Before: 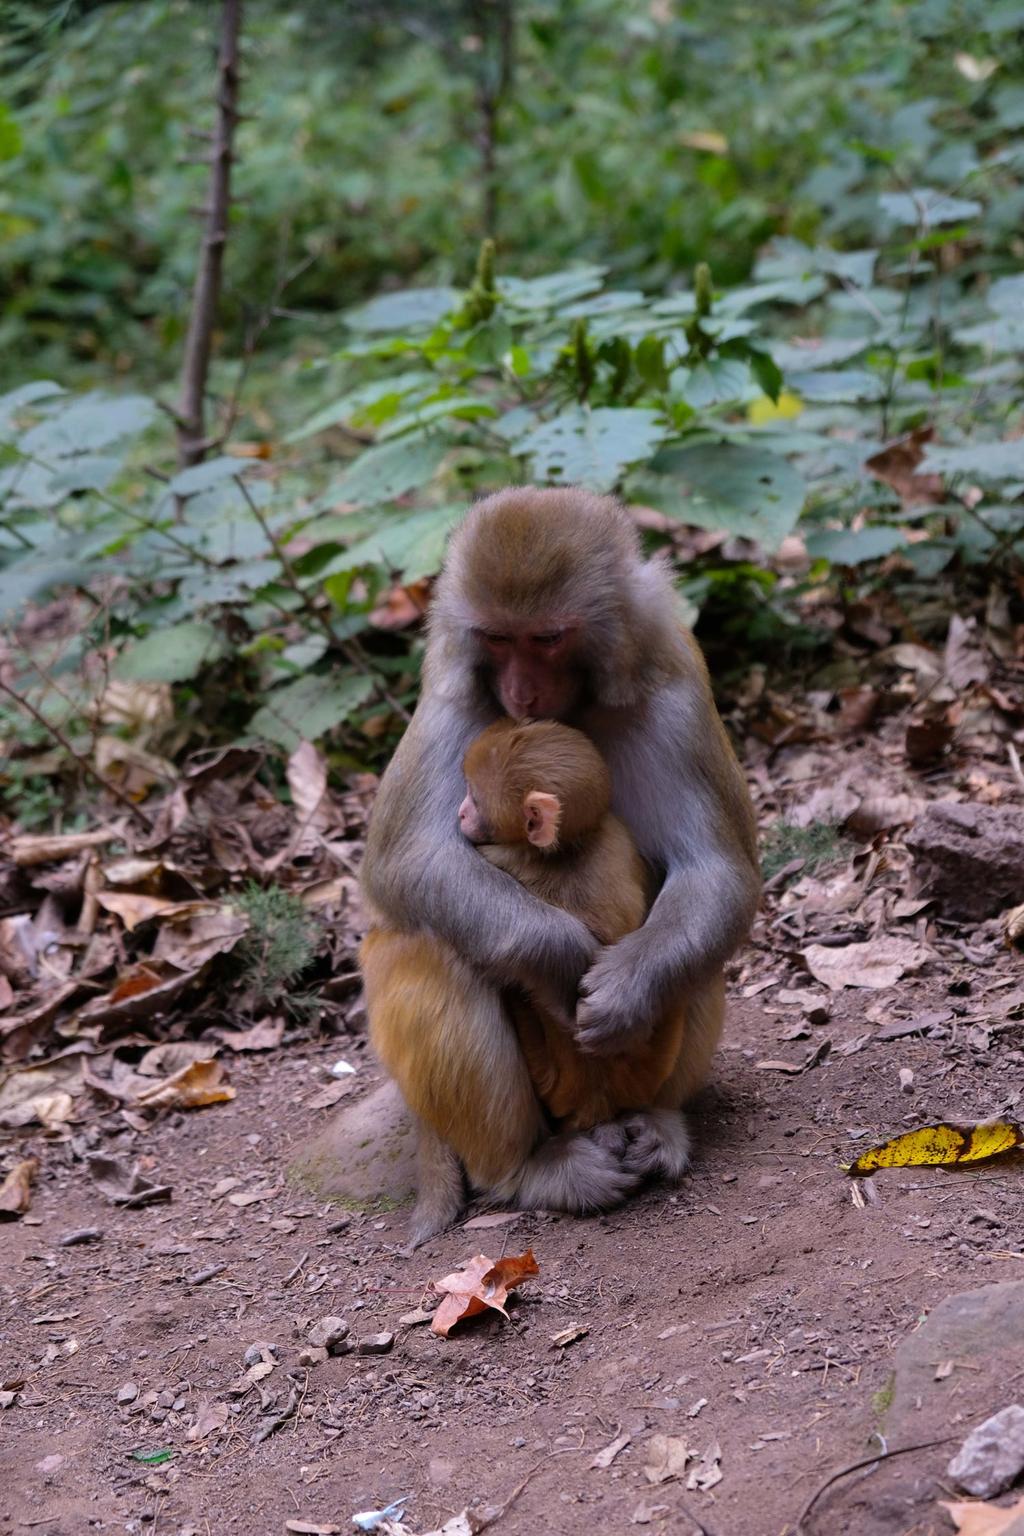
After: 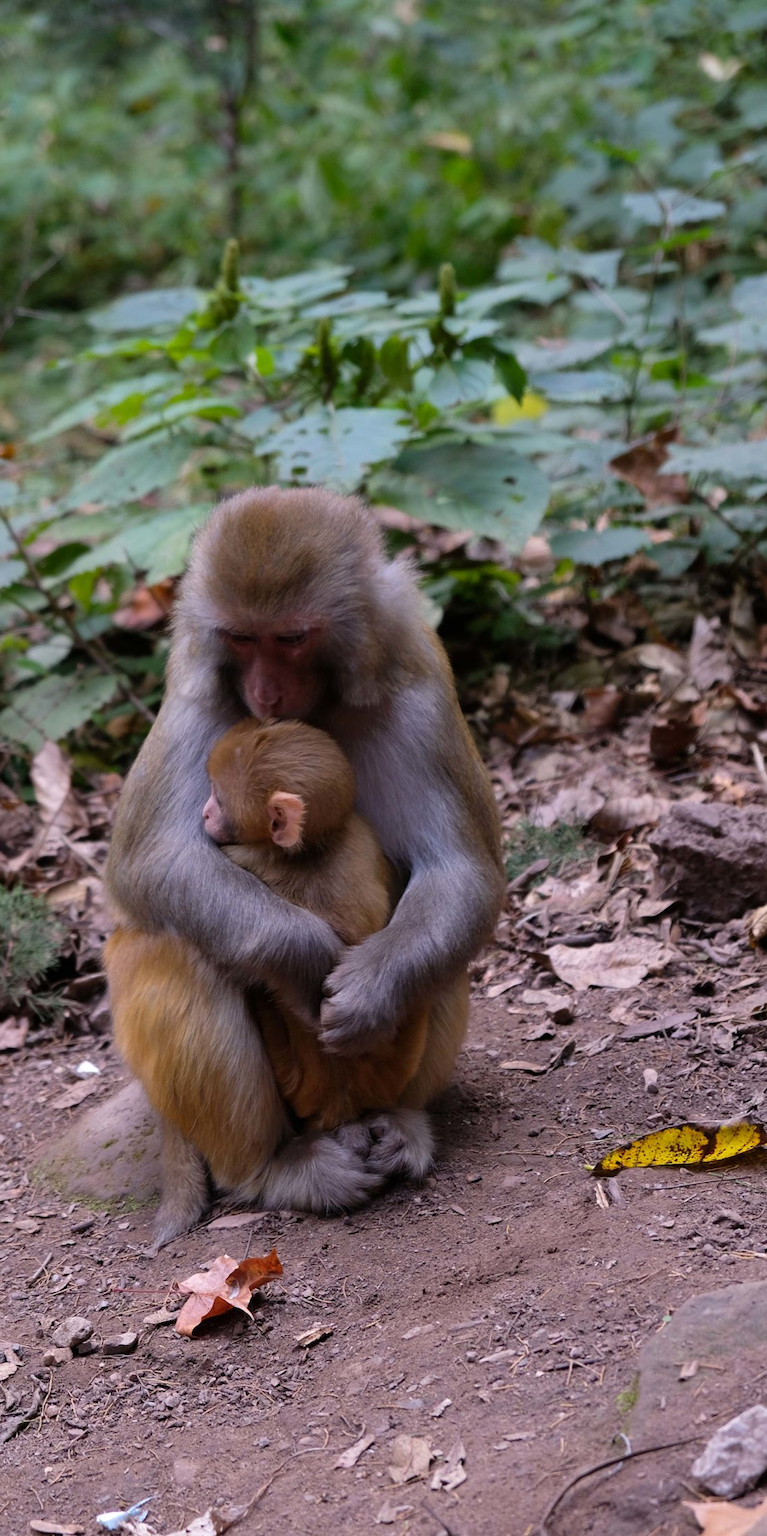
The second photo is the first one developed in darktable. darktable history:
crop and rotate: left 25.062%
